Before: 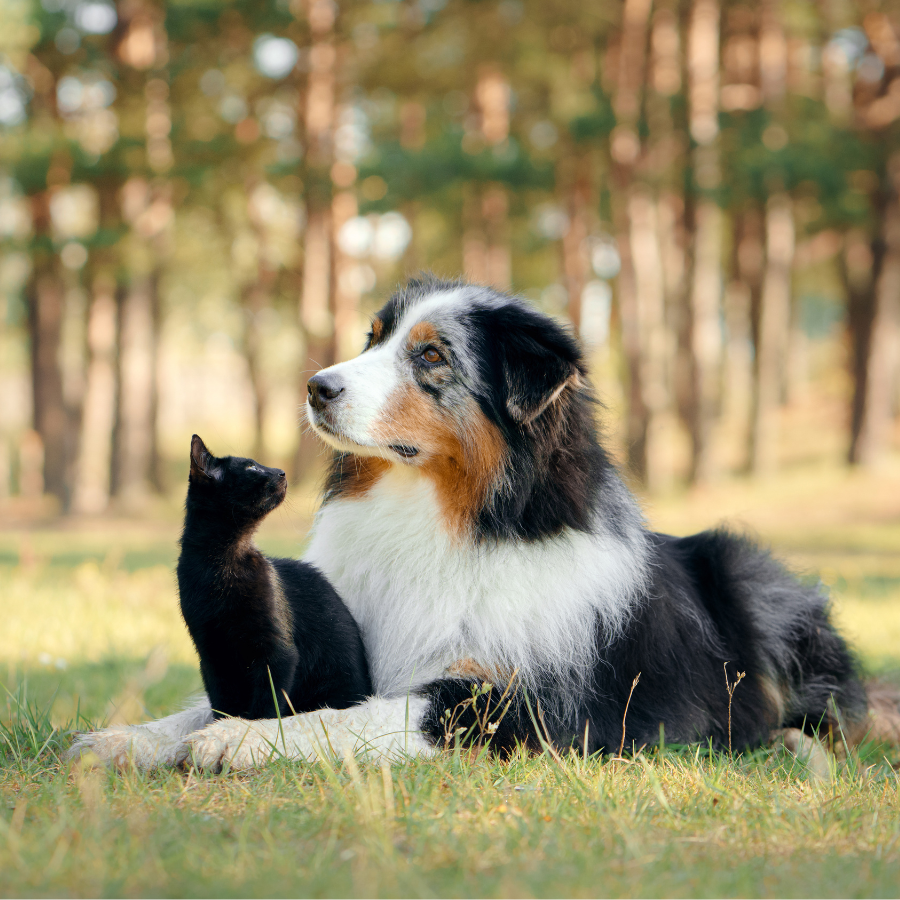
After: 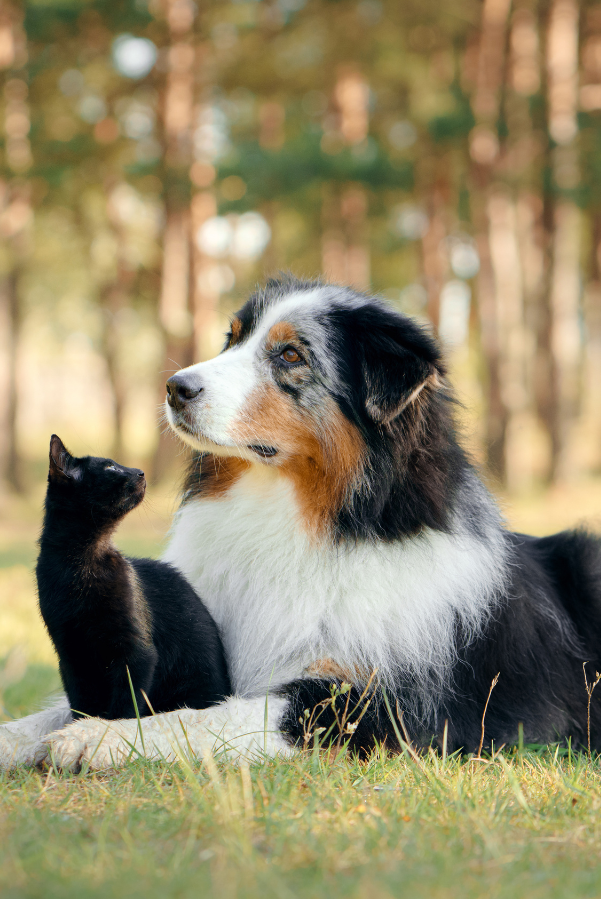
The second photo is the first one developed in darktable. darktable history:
crop and rotate: left 15.772%, right 17.341%
